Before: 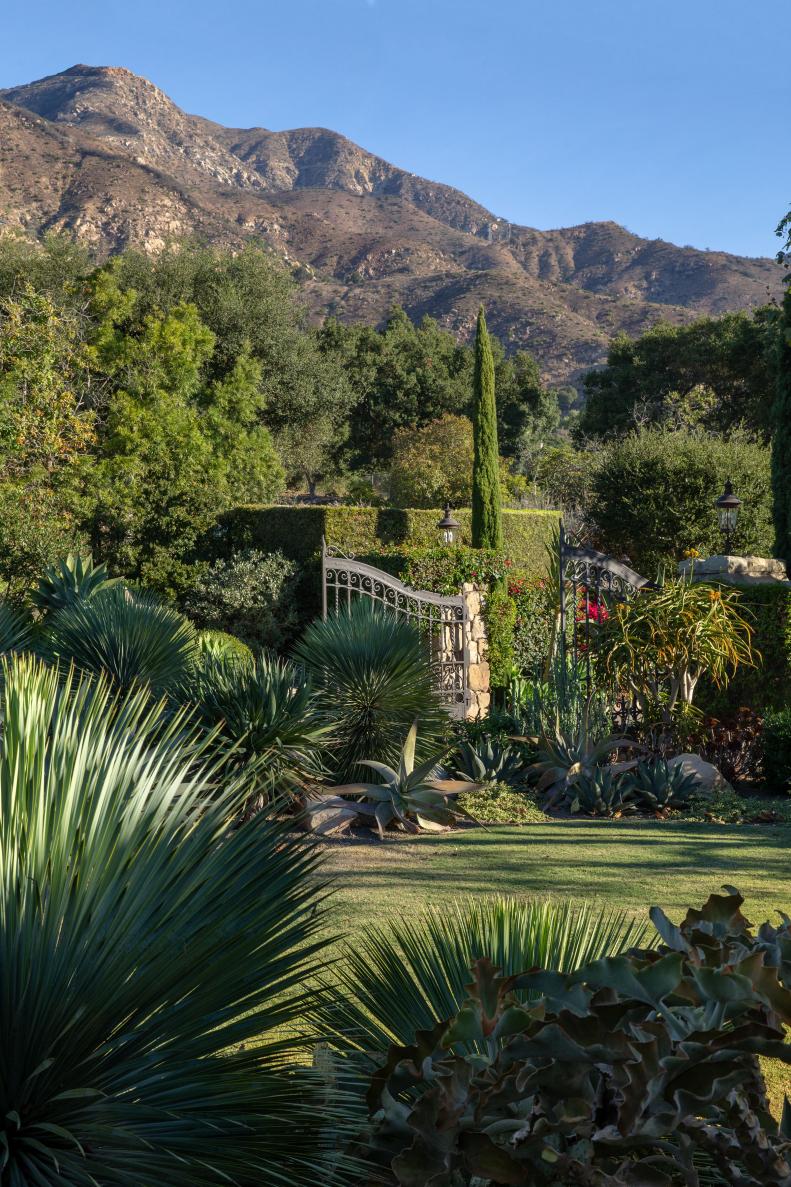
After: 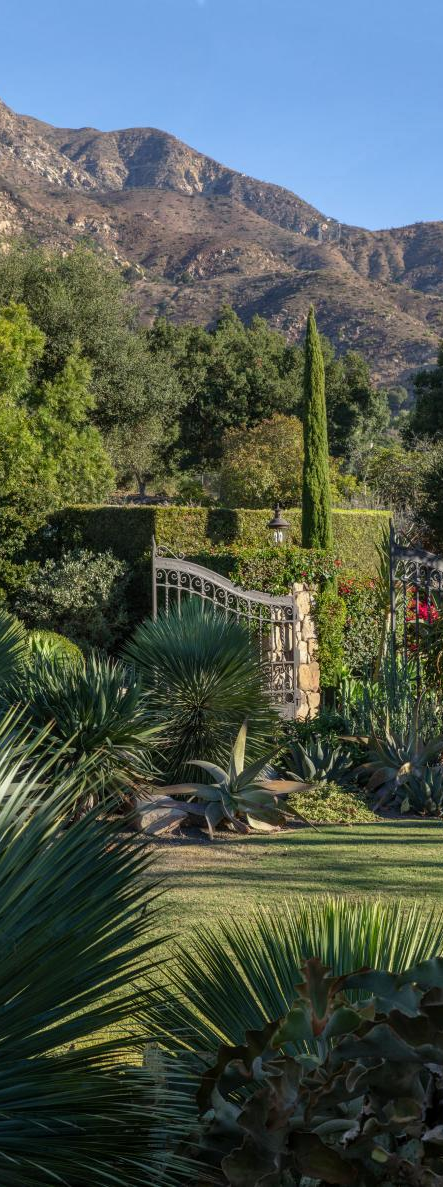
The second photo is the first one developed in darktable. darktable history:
local contrast: detail 110%
crop: left 21.509%, right 22.448%
